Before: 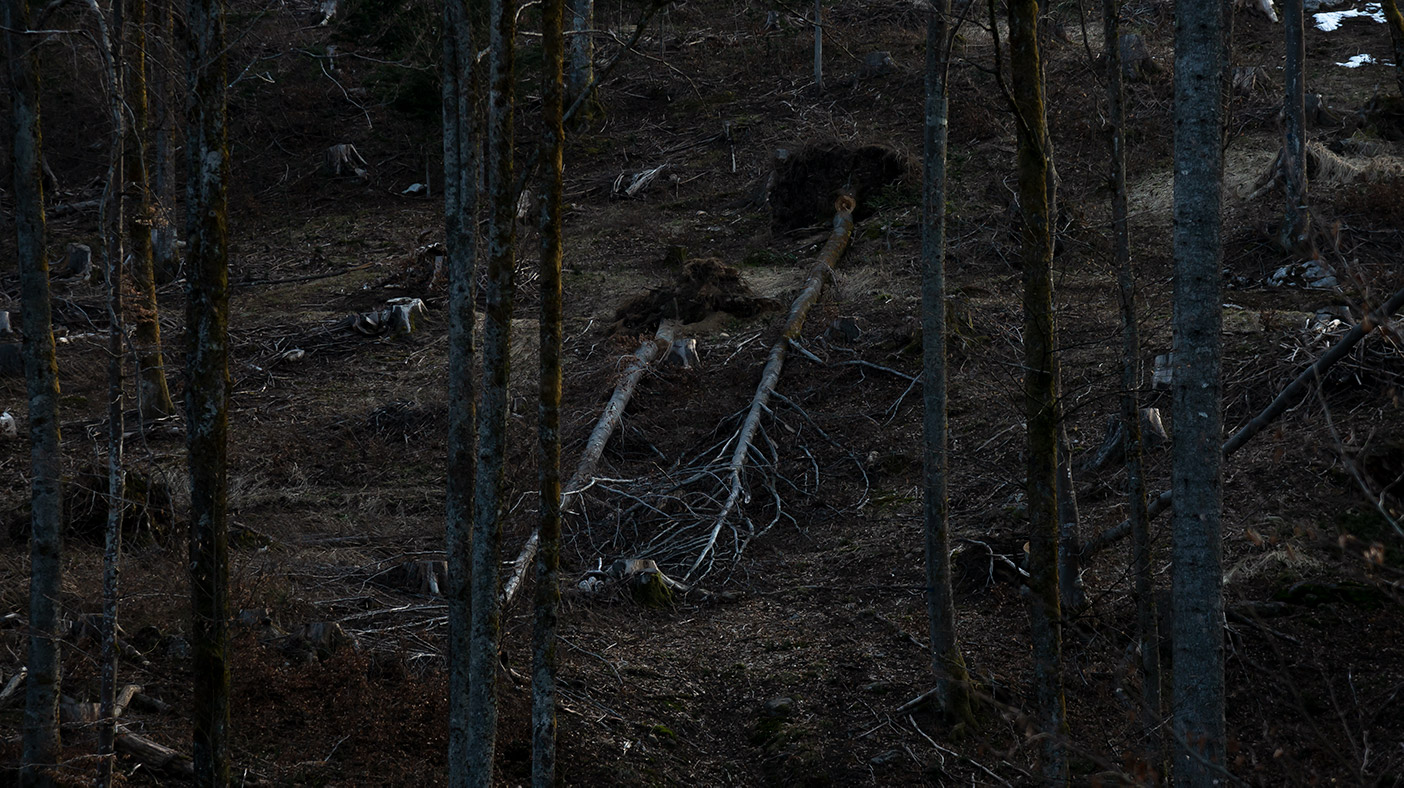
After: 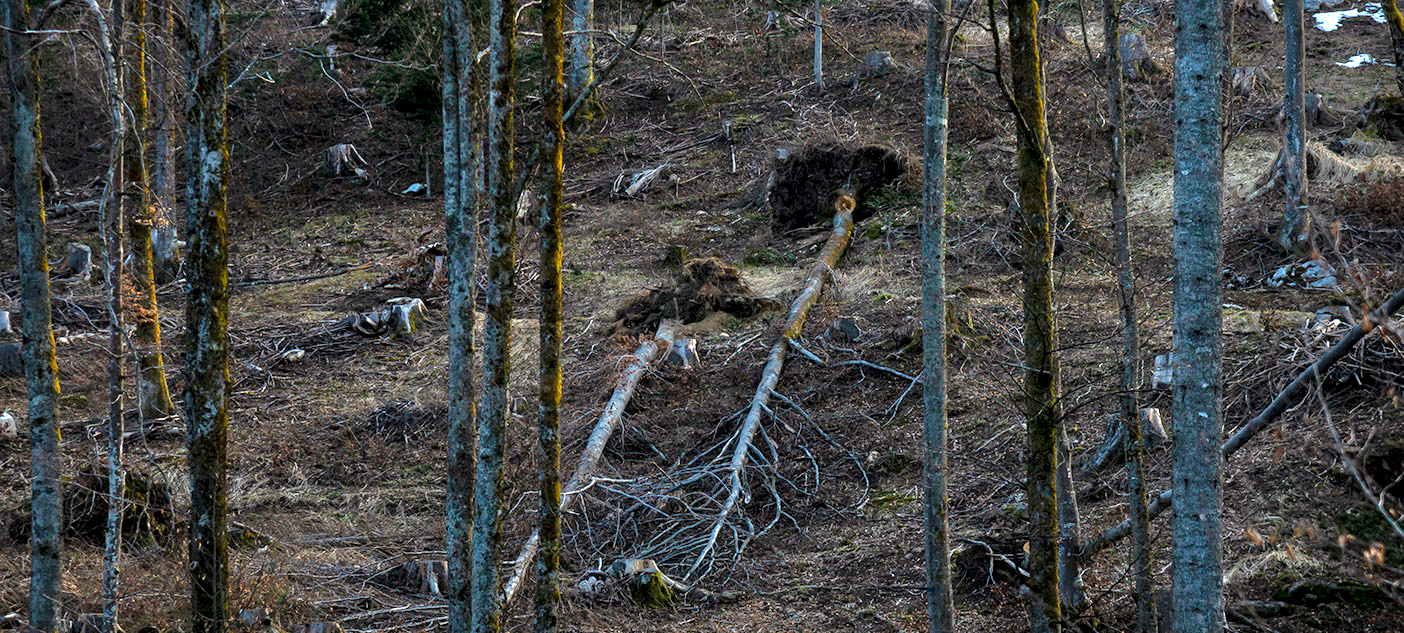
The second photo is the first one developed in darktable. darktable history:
exposure: black level correction 0, exposure 1.2 EV, compensate highlight preservation false
shadows and highlights: shadows 9.47, white point adjustment 0.93, highlights -39.88, highlights color adjustment 31.84%
local contrast: on, module defaults
crop: bottom 19.592%
tone equalizer: -7 EV 0.157 EV, -6 EV 0.613 EV, -5 EV 1.12 EV, -4 EV 1.33 EV, -3 EV 1.15 EV, -2 EV 0.6 EV, -1 EV 0.16 EV
color balance rgb: linear chroma grading › global chroma 15.278%, perceptual saturation grading › global saturation 25.812%
